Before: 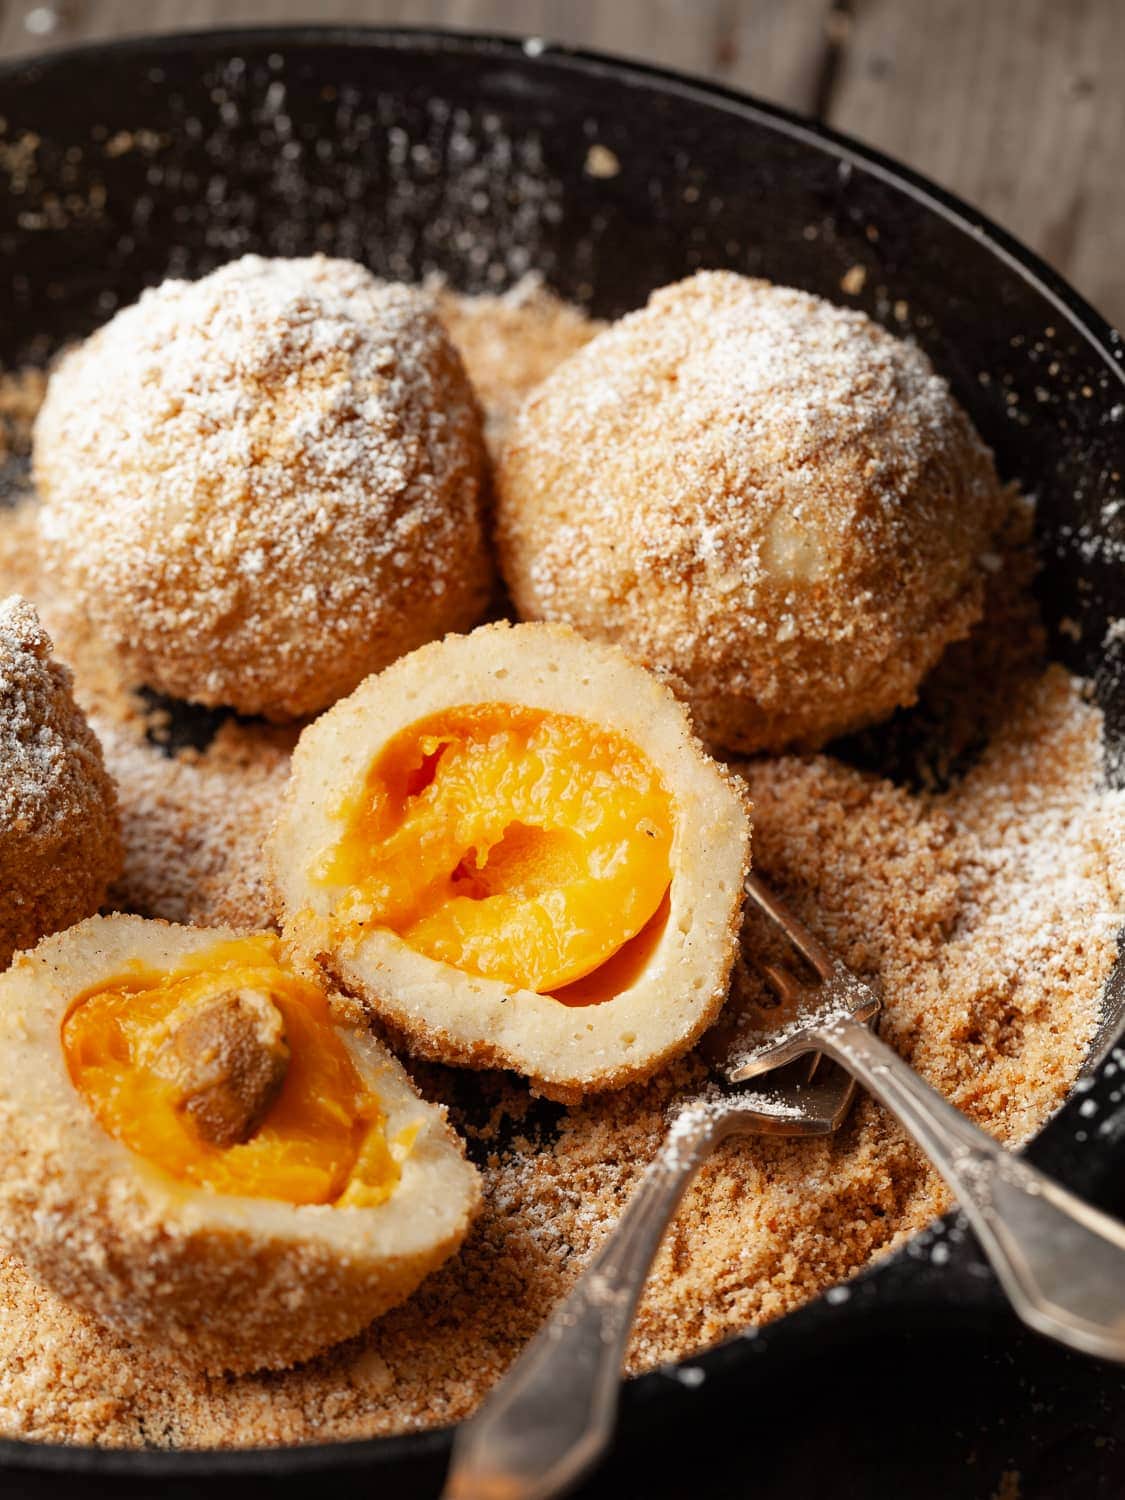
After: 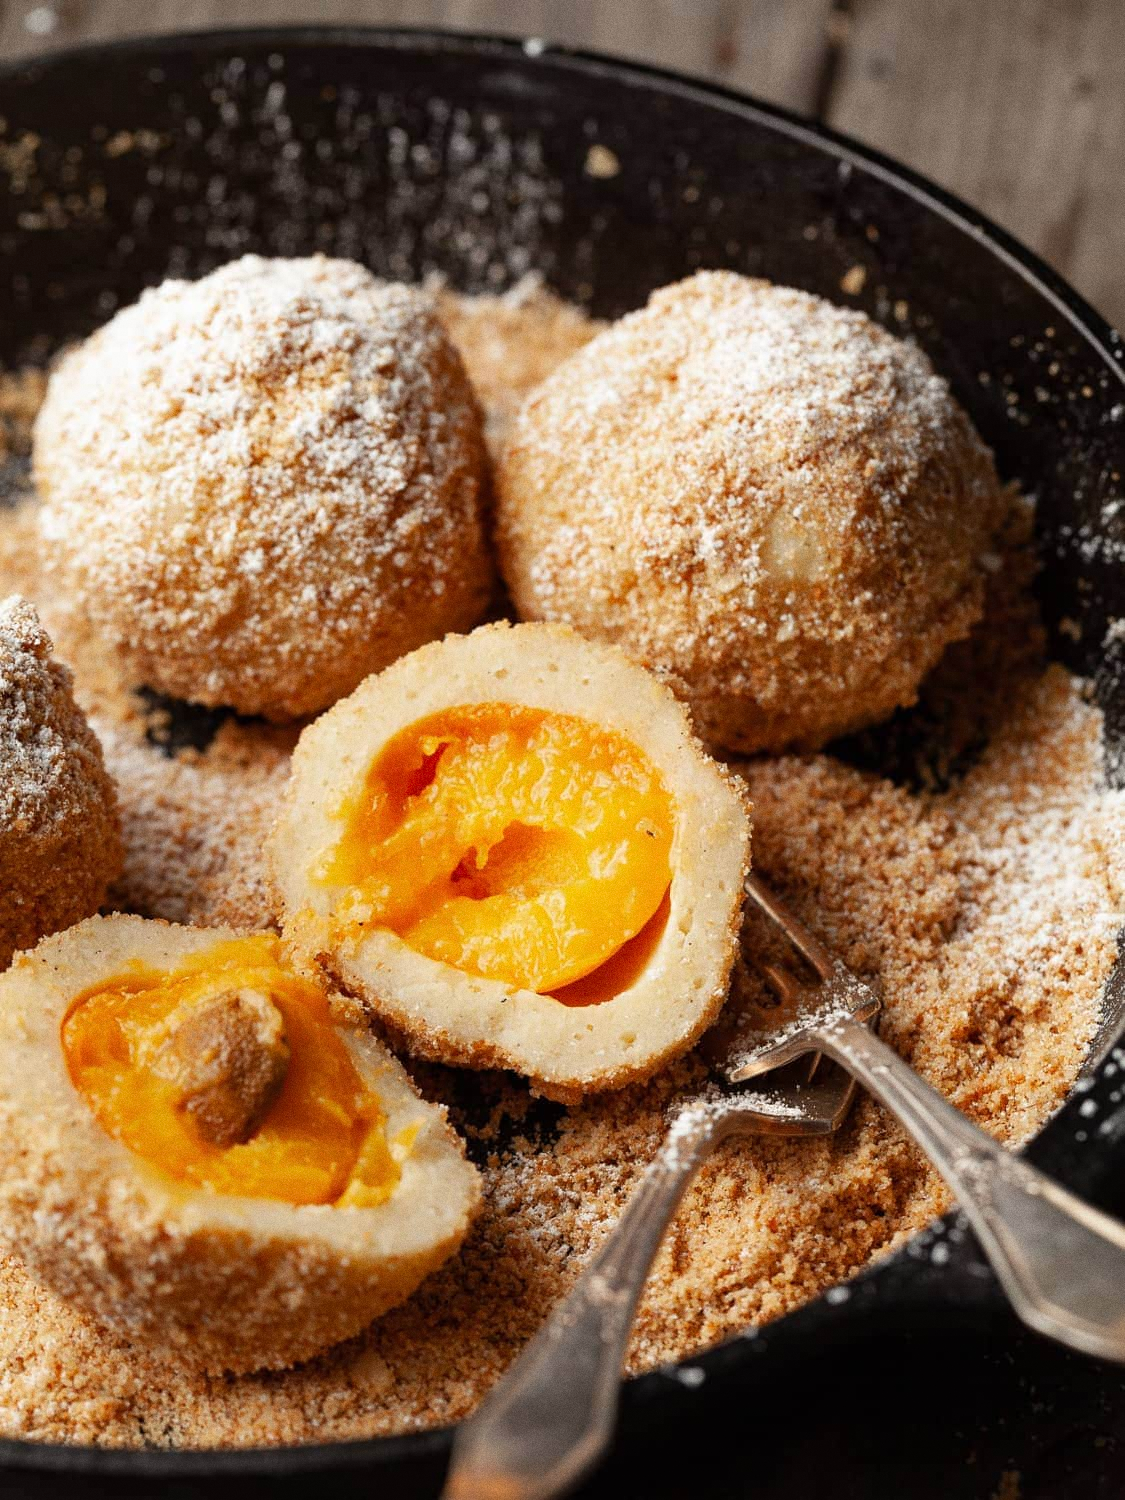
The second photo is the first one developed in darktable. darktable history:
grain: coarseness 0.09 ISO
white balance: red 1, blue 1
